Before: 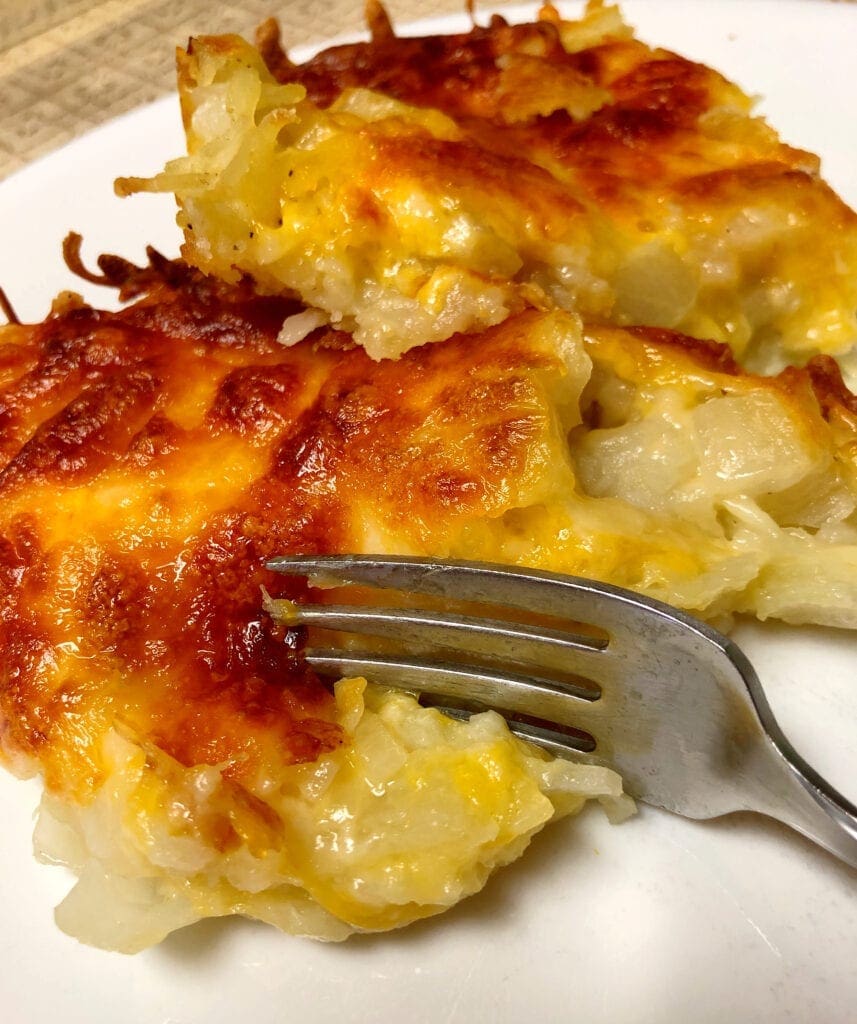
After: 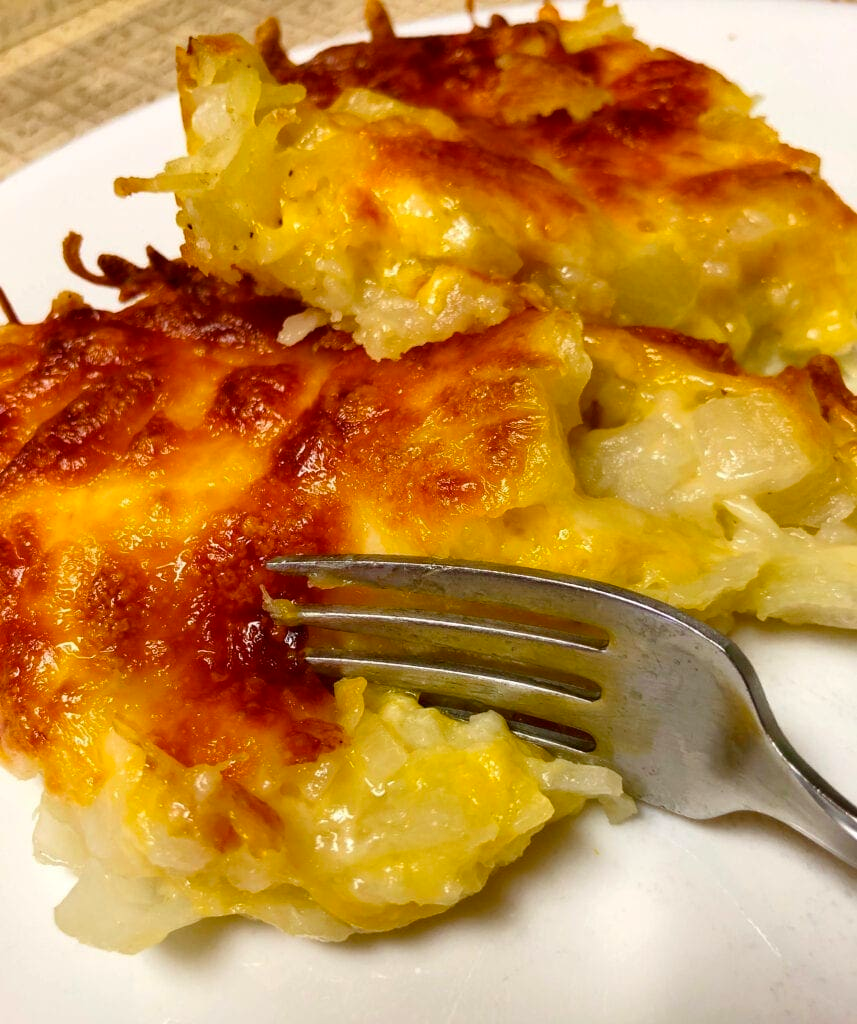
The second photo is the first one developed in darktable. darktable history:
color balance rgb: linear chroma grading › shadows 18.957%, linear chroma grading › highlights 2.402%, linear chroma grading › mid-tones 10.586%, perceptual saturation grading › global saturation 0.318%, global vibrance 24.322%
